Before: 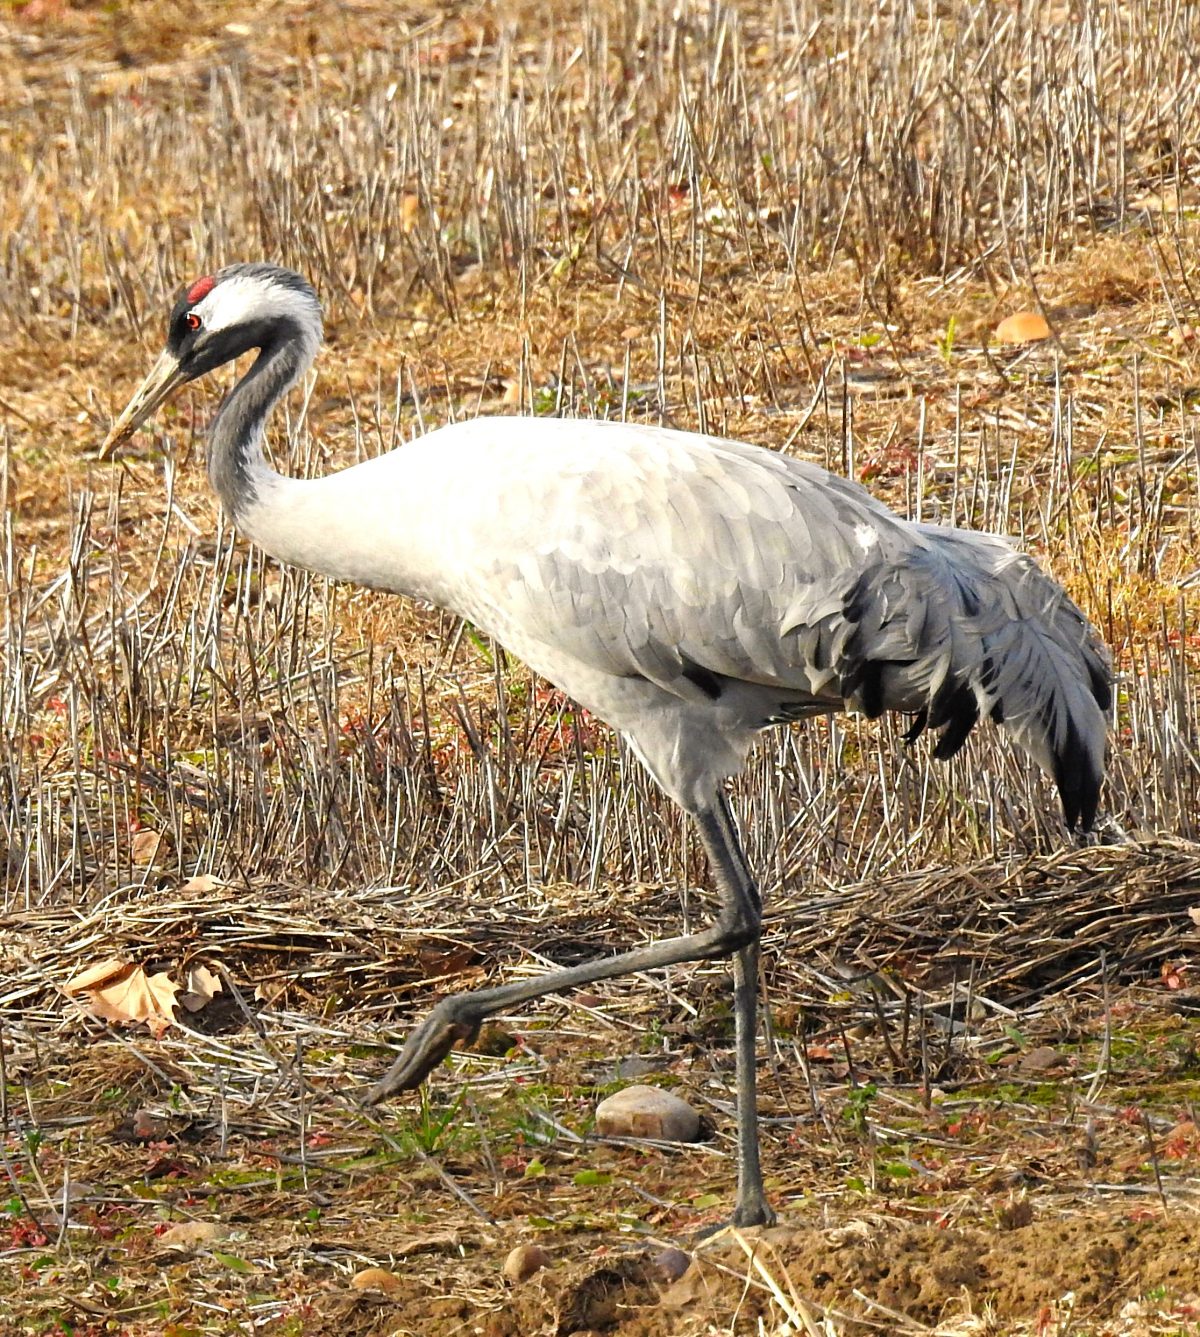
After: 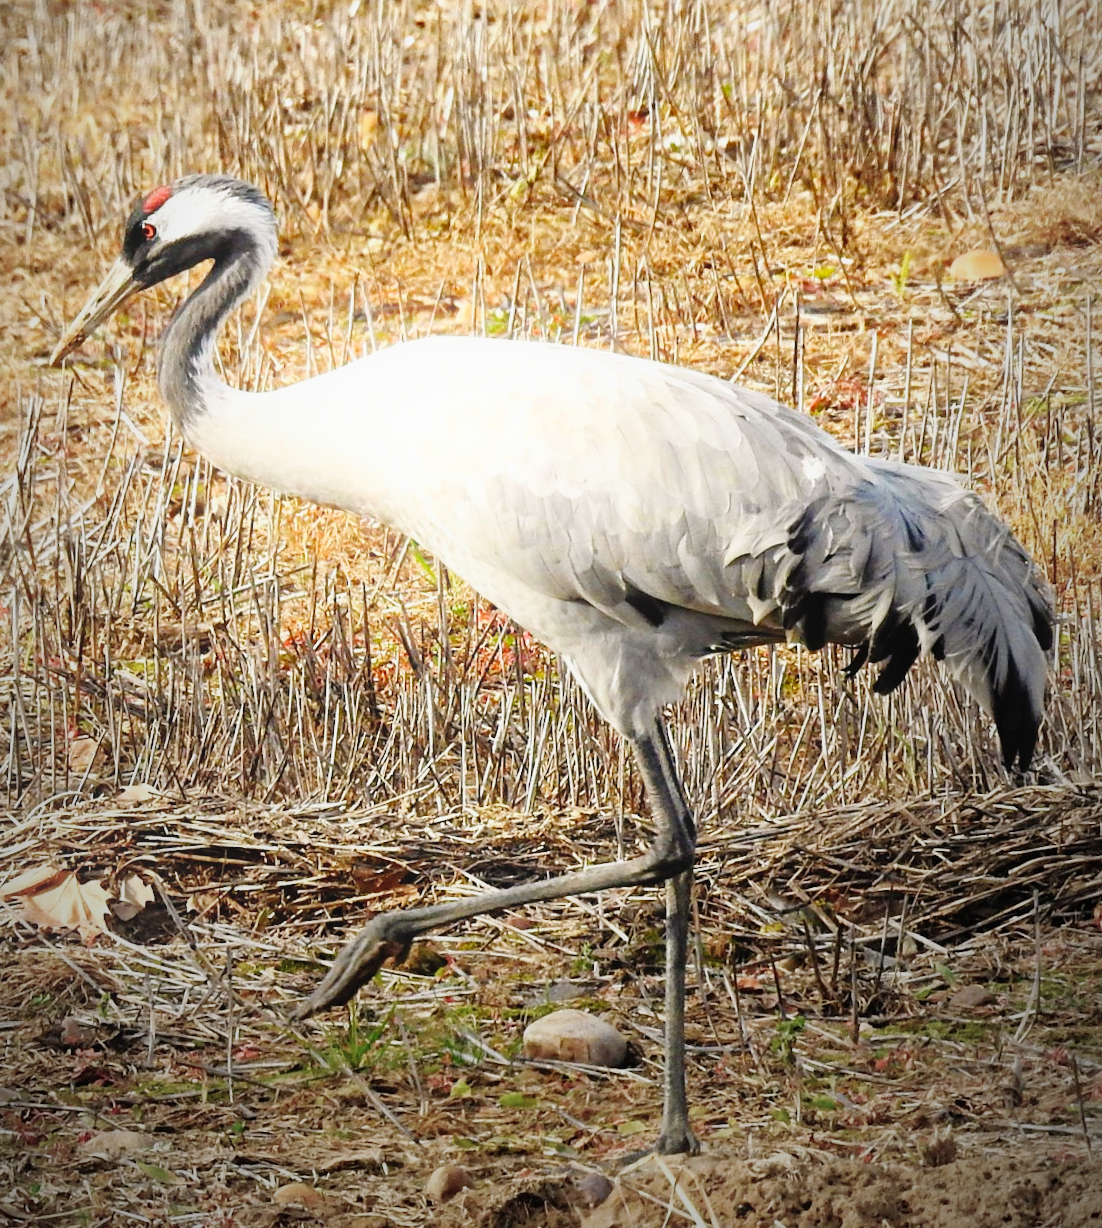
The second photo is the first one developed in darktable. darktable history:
crop and rotate: angle -1.96°, left 3.097%, top 4.154%, right 1.586%, bottom 0.529%
base curve: curves: ch0 [(0, 0) (0.008, 0.007) (0.022, 0.029) (0.048, 0.089) (0.092, 0.197) (0.191, 0.399) (0.275, 0.534) (0.357, 0.65) (0.477, 0.78) (0.542, 0.833) (0.799, 0.973) (1, 1)], preserve colors none
vignetting: fall-off start 72.14%, fall-off radius 108.07%, brightness -0.713, saturation -0.488, center (-0.054, -0.359), width/height ratio 0.729
exposure: exposure -0.582 EV, compensate highlight preservation false
bloom: size 15%, threshold 97%, strength 7%
